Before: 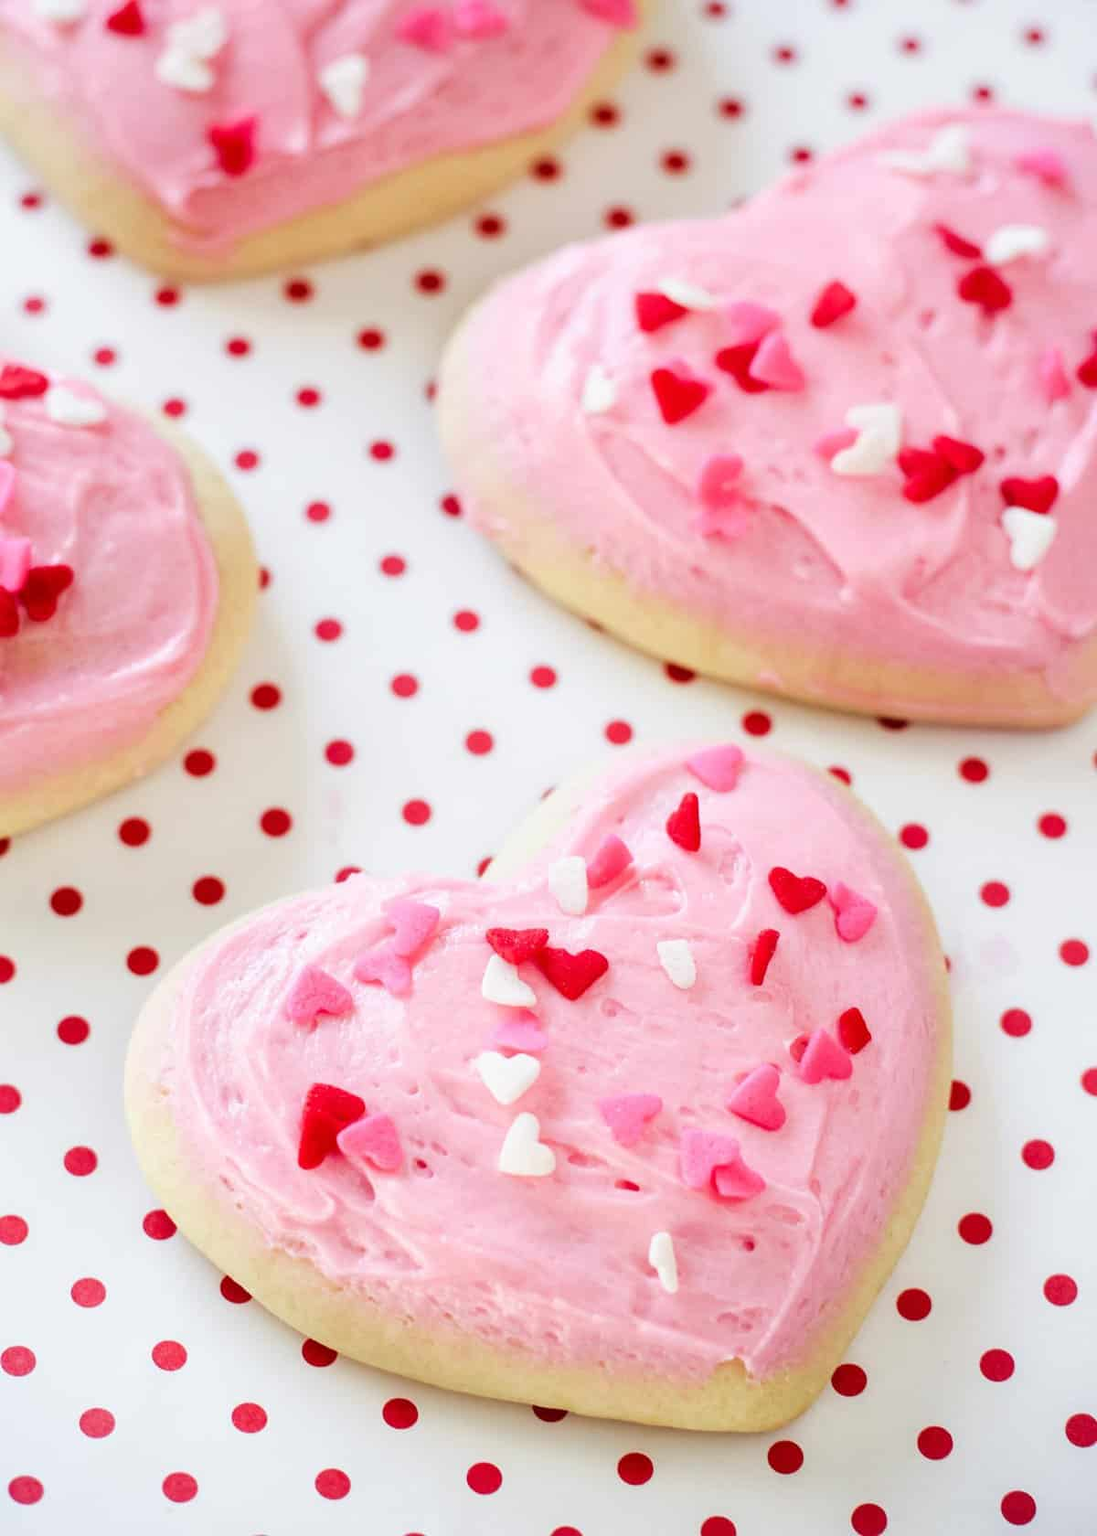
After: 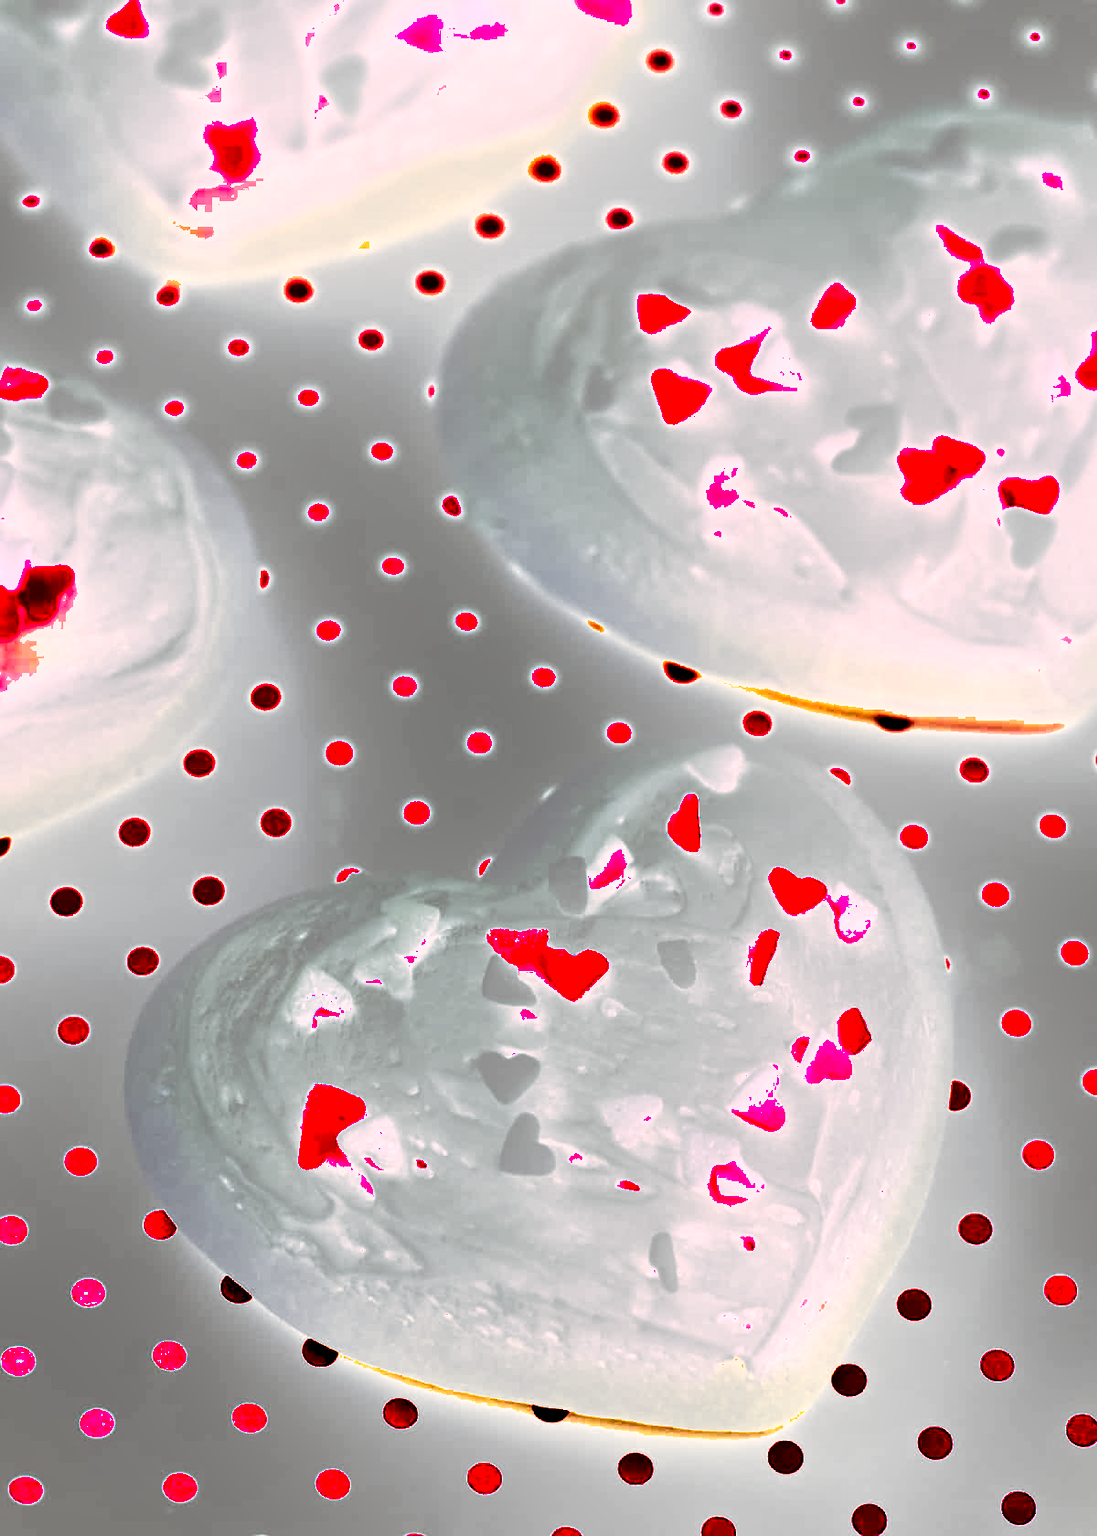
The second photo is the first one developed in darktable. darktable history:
color correction: highlights a* 0.044, highlights b* -0.321
tone equalizer: -8 EV -0.738 EV, -7 EV -0.699 EV, -6 EV -0.609 EV, -5 EV -0.405 EV, -3 EV 0.37 EV, -2 EV 0.6 EV, -1 EV 0.677 EV, +0 EV 0.76 EV, edges refinement/feathering 500, mask exposure compensation -1.57 EV, preserve details no
exposure: black level correction 0, exposure 1.102 EV, compensate highlight preservation false
shadows and highlights: shadows 60.1, soften with gaussian
